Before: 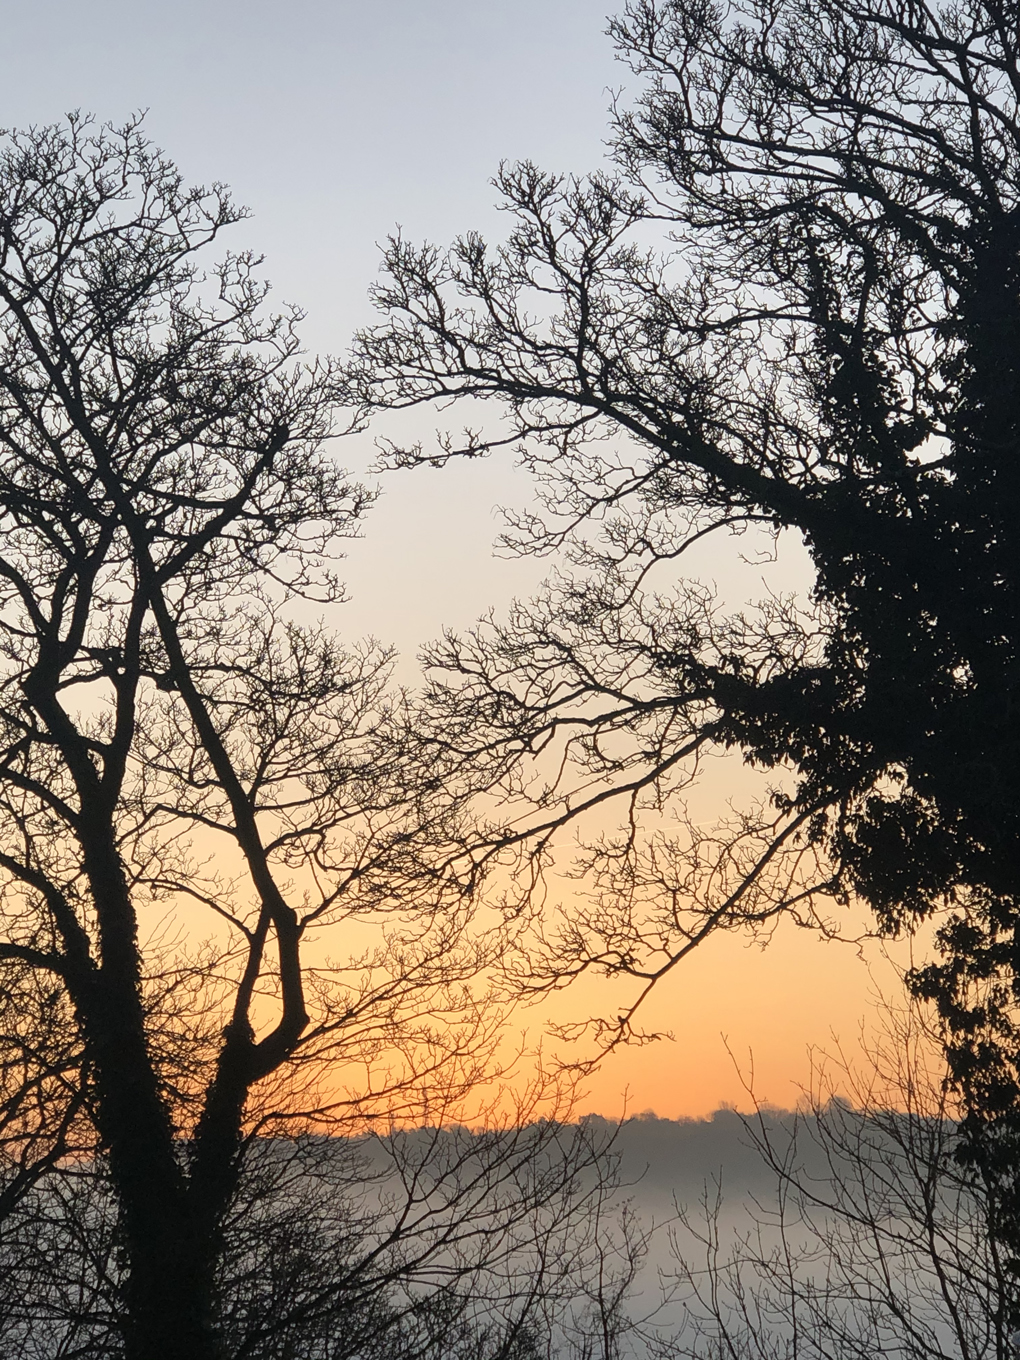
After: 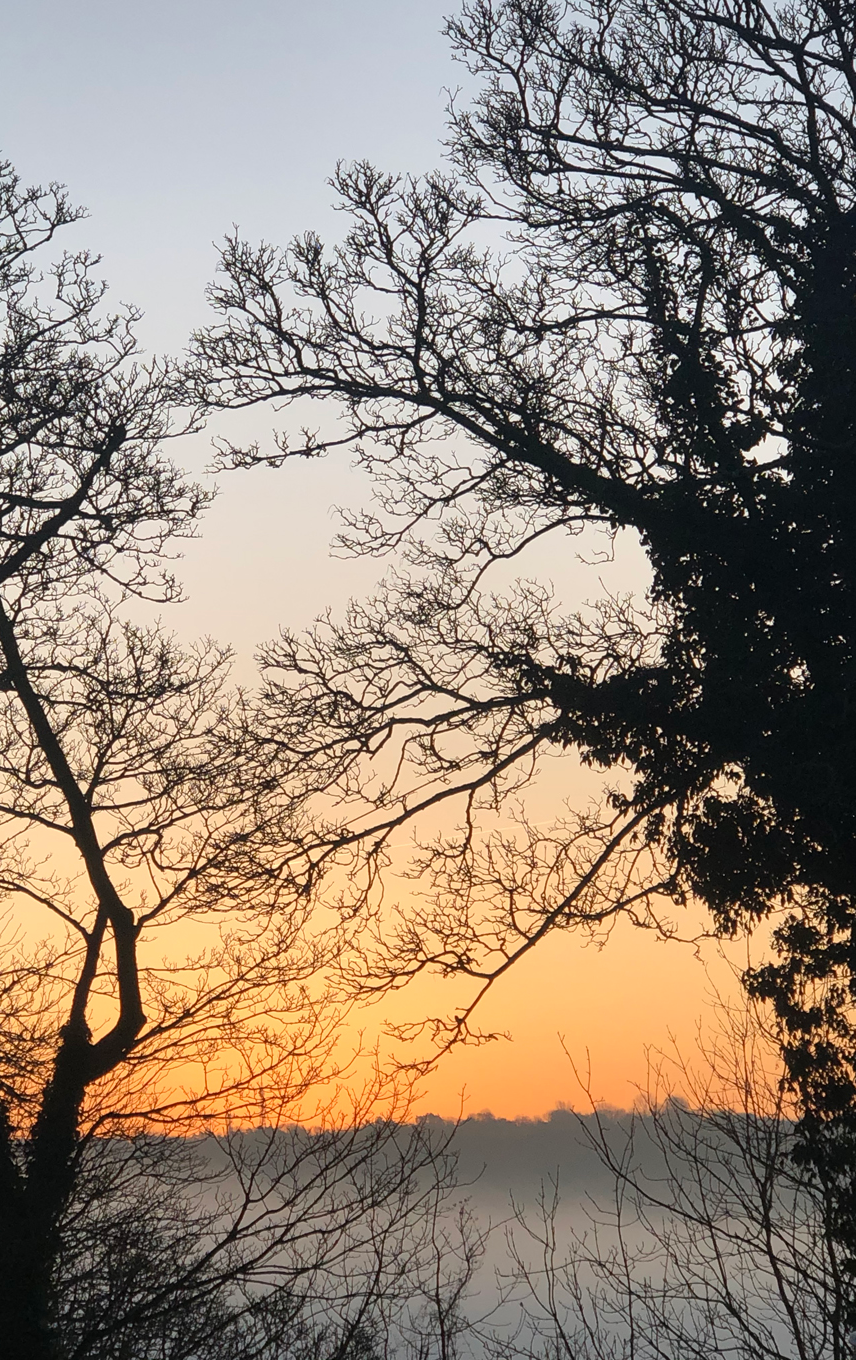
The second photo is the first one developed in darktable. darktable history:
crop: left 16.017%
